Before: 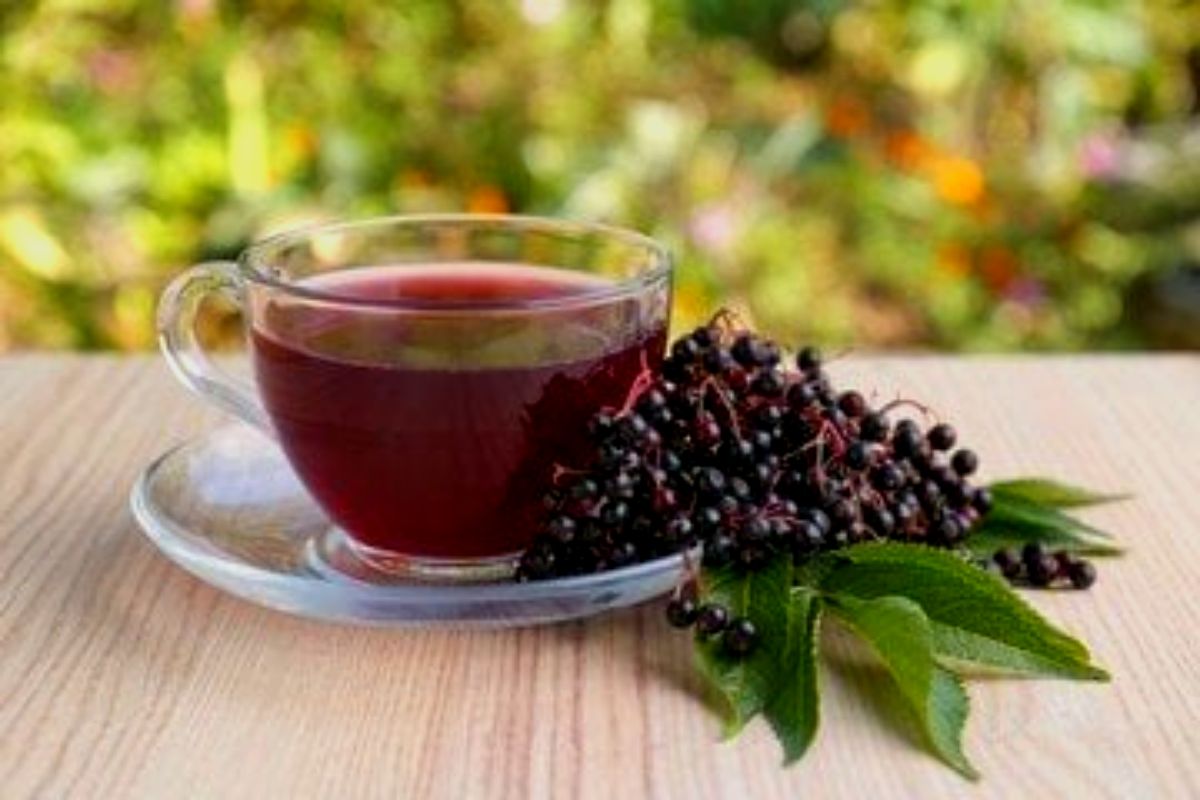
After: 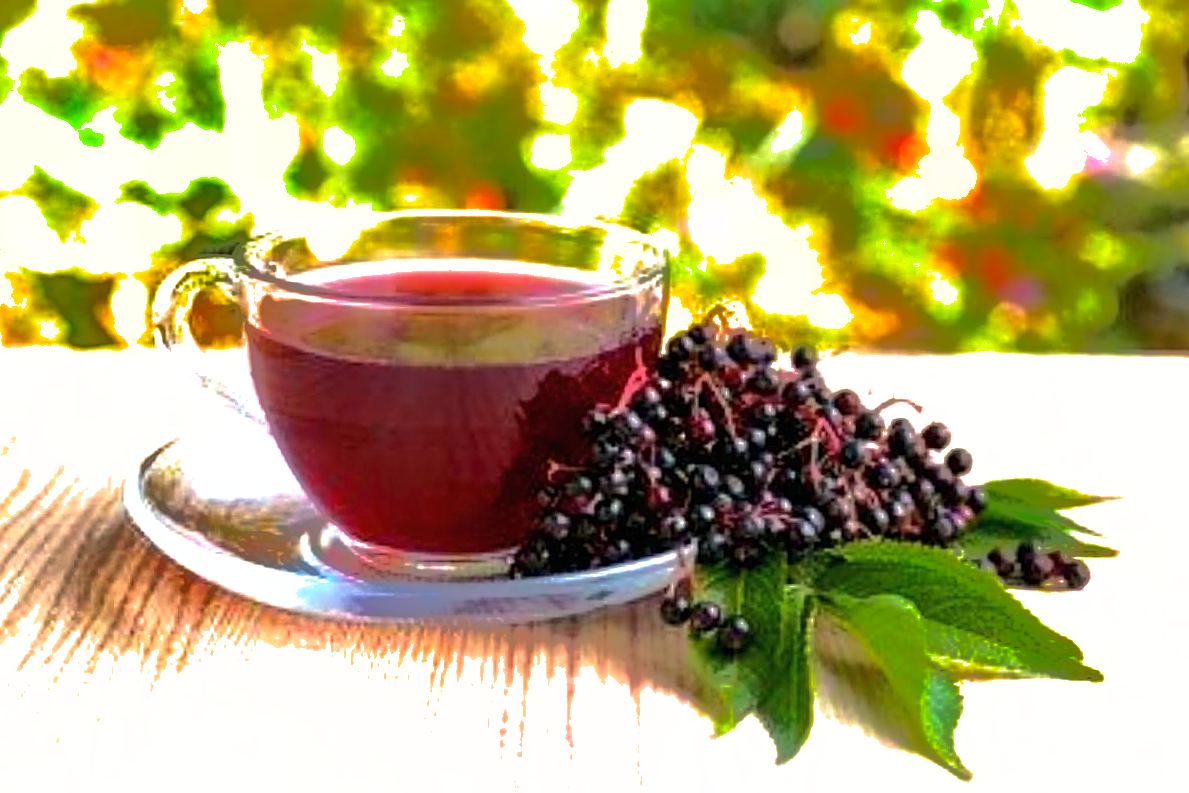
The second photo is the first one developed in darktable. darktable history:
shadows and highlights: shadows 25.06, highlights -70.34, highlights color adjustment 72.34%
crop and rotate: angle -0.322°
sharpen: on, module defaults
tone equalizer: on, module defaults
exposure: black level correction 0, exposure 1.29 EV, compensate exposure bias true, compensate highlight preservation false
